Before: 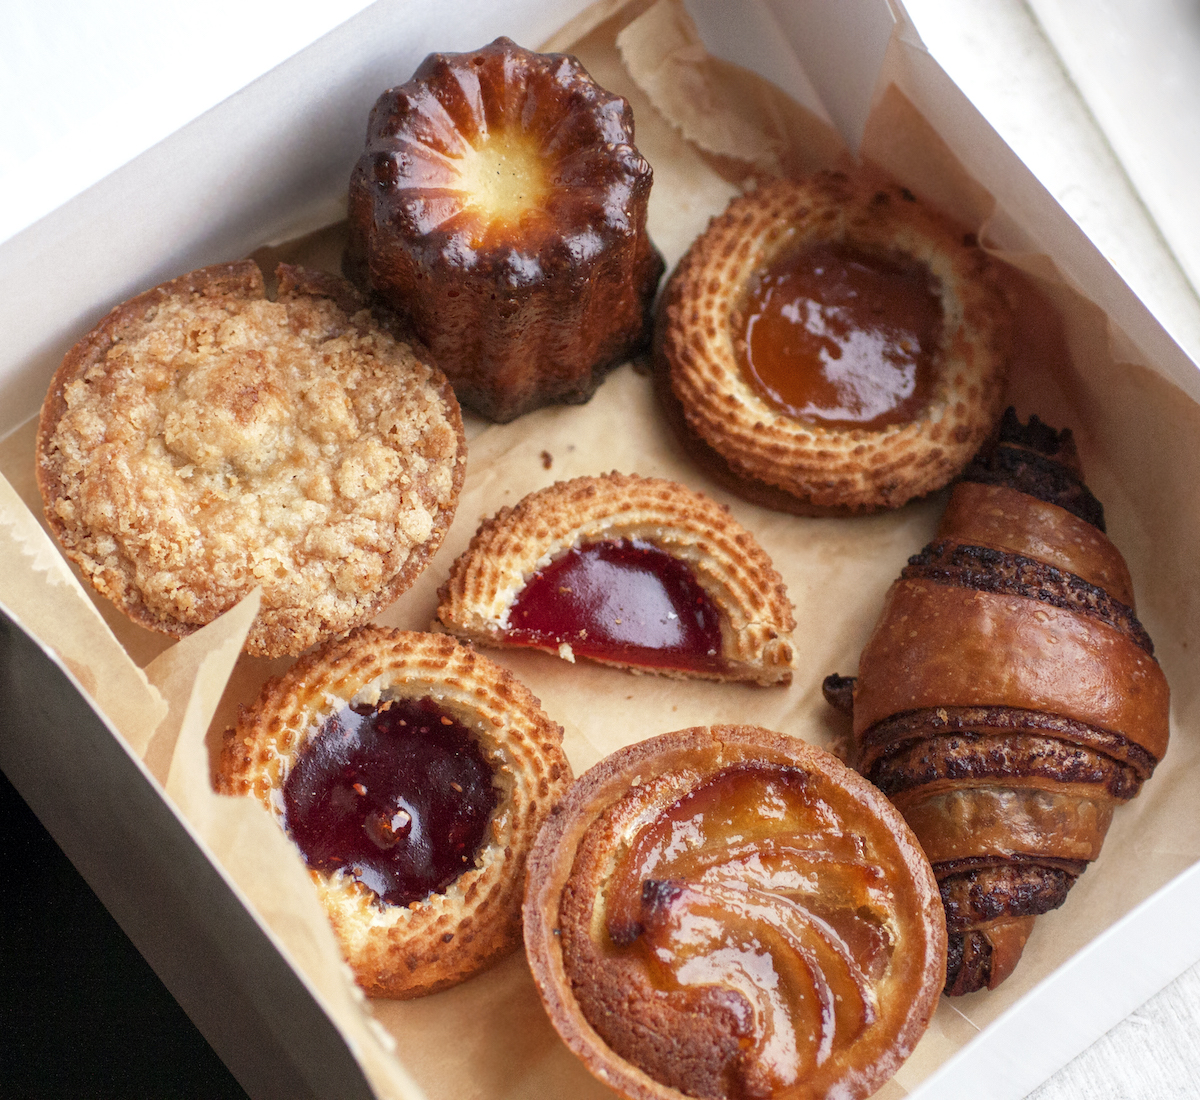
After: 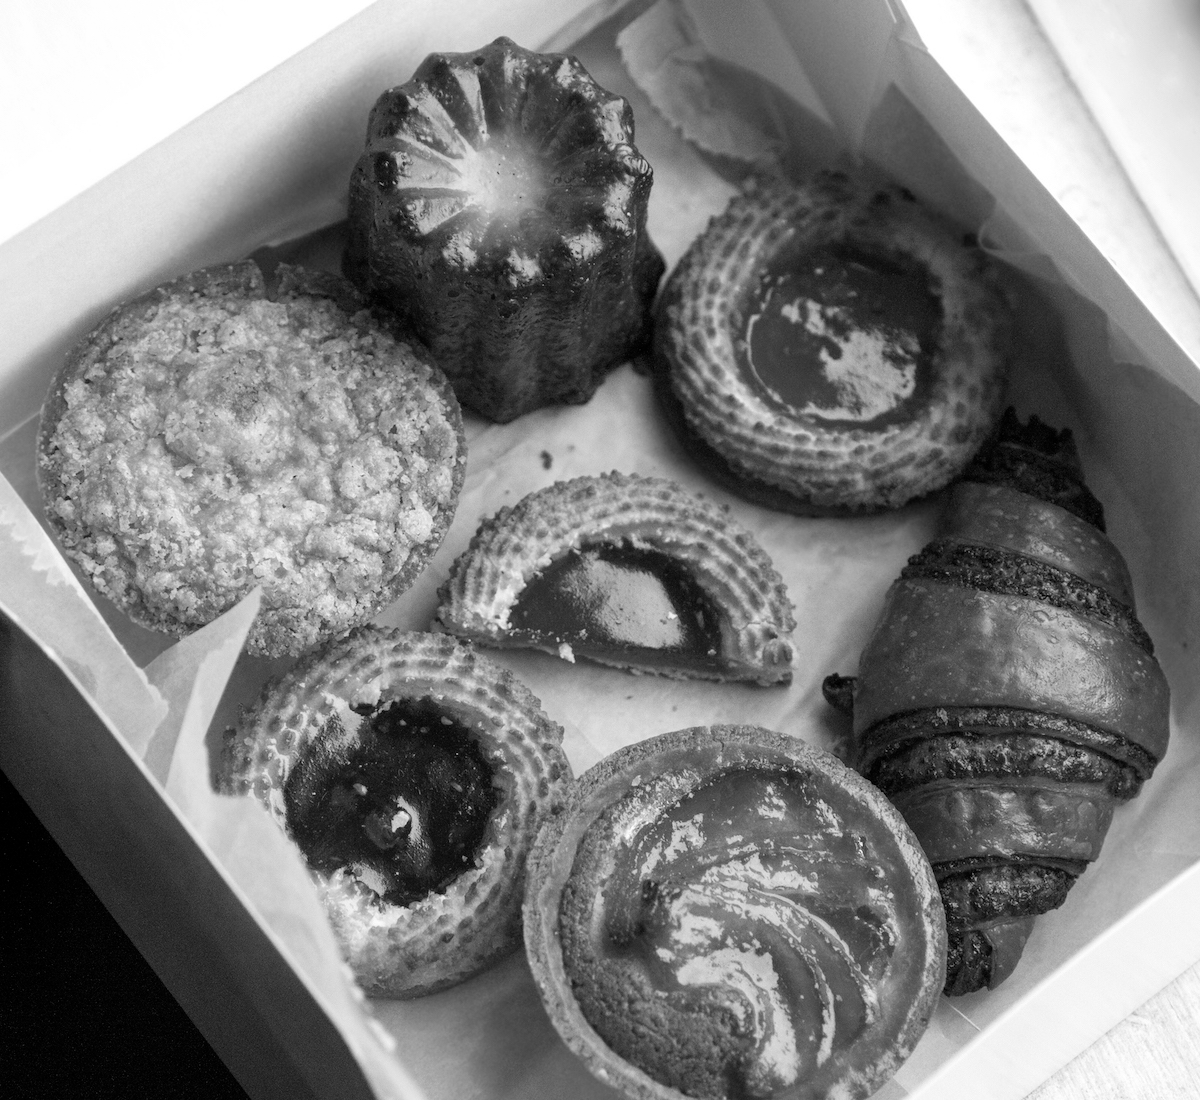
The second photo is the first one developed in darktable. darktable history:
color calibration: output gray [0.246, 0.254, 0.501, 0], illuminant as shot in camera, x 0.369, y 0.376, temperature 4327.16 K
